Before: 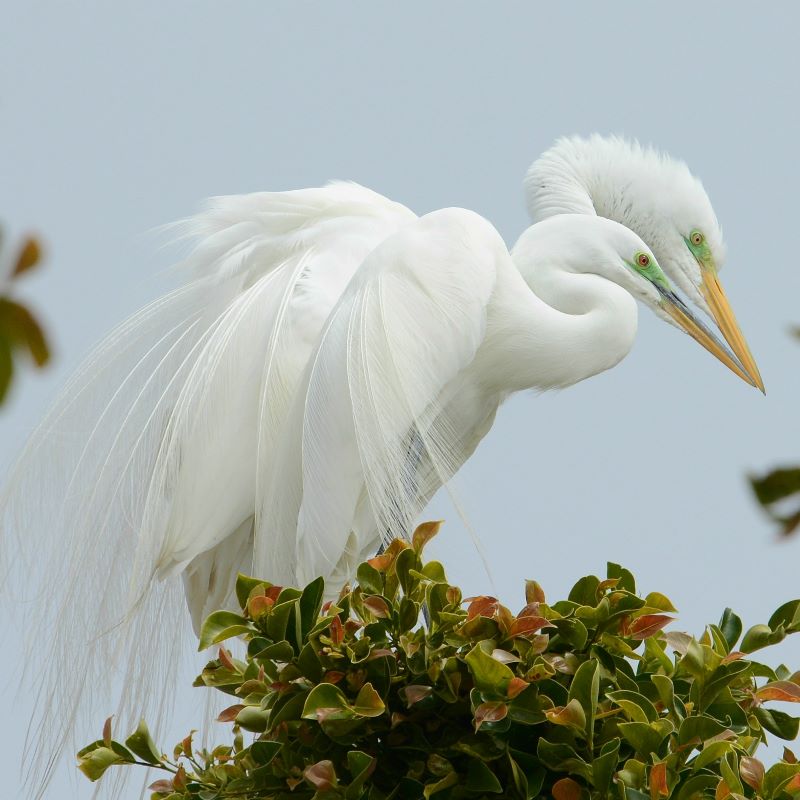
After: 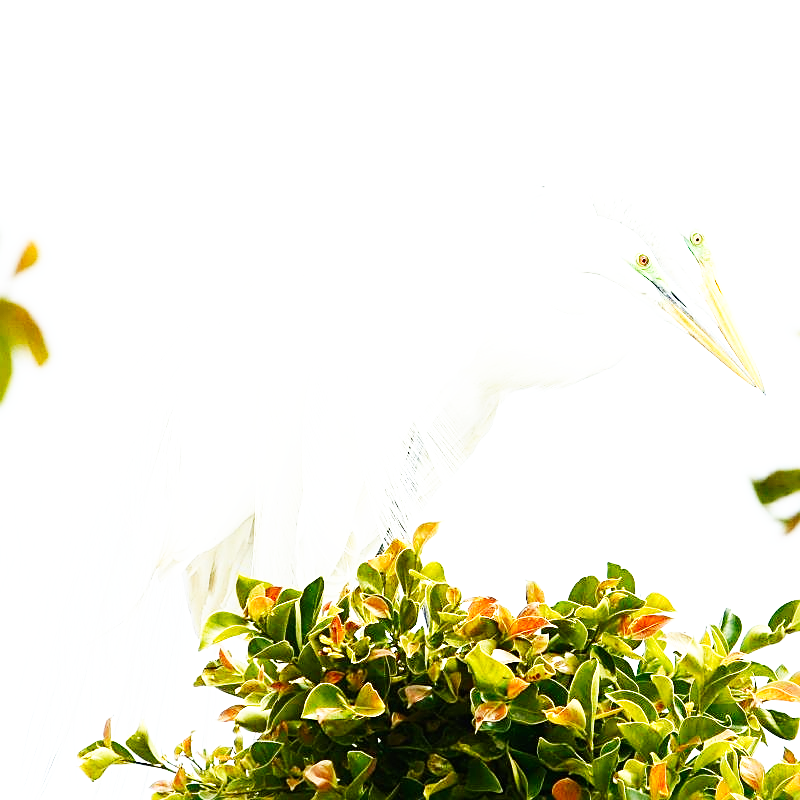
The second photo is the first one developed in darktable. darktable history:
exposure: exposure 1.137 EV, compensate highlight preservation false
base curve: curves: ch0 [(0, 0) (0.007, 0.004) (0.027, 0.03) (0.046, 0.07) (0.207, 0.54) (0.442, 0.872) (0.673, 0.972) (1, 1)], preserve colors none
sharpen: on, module defaults
